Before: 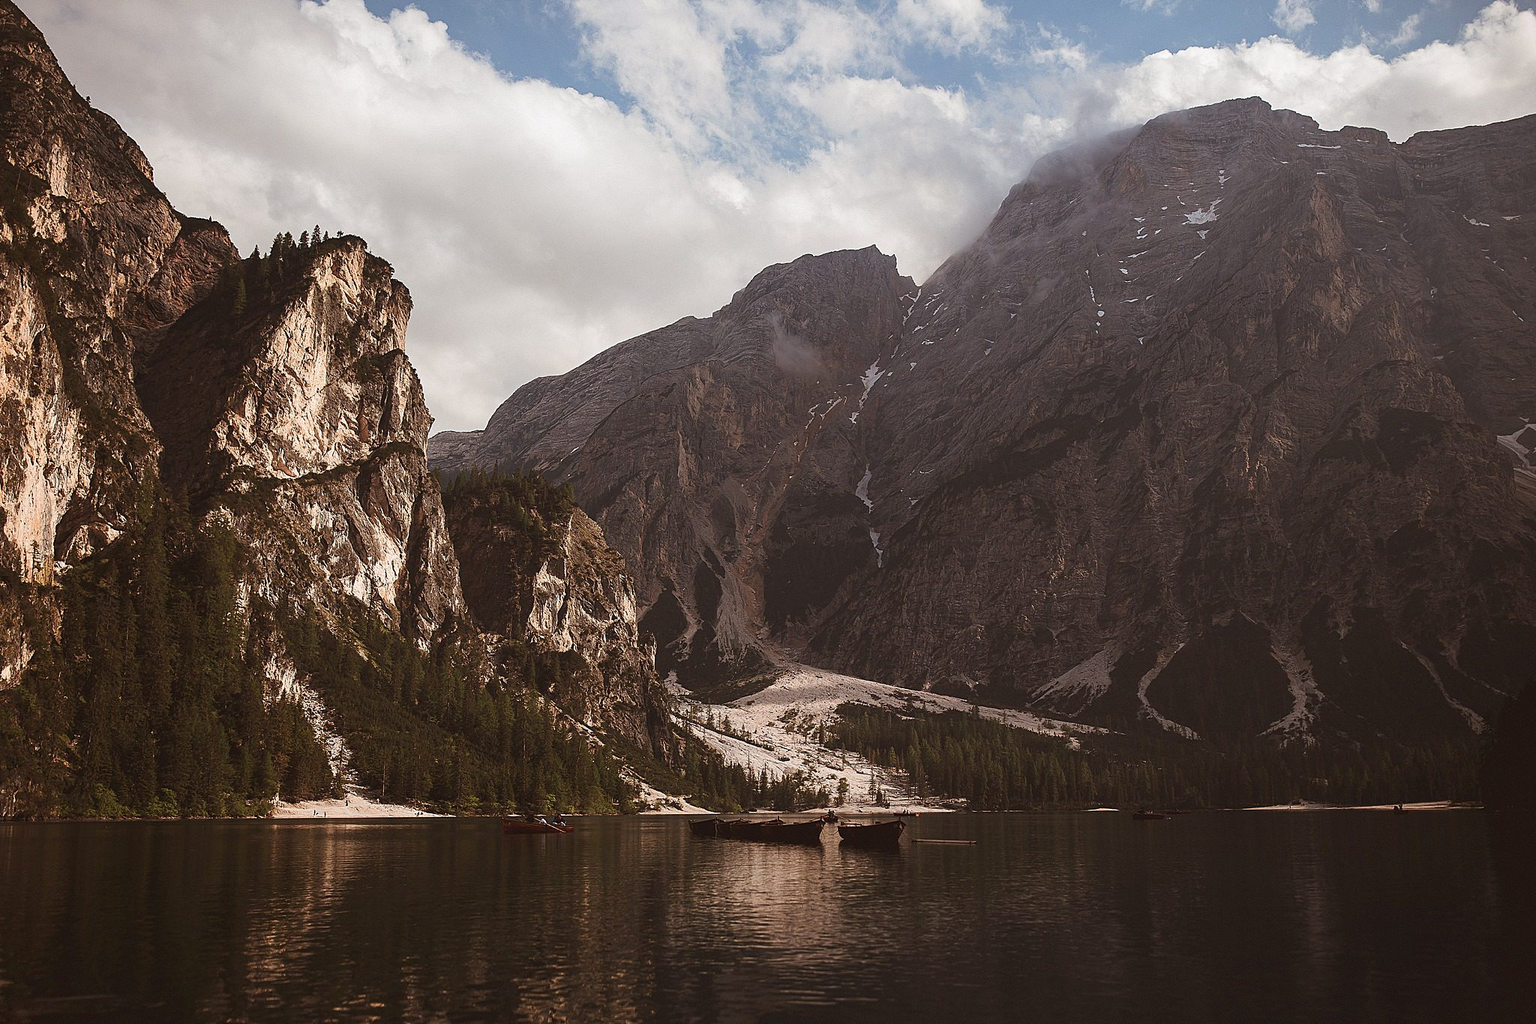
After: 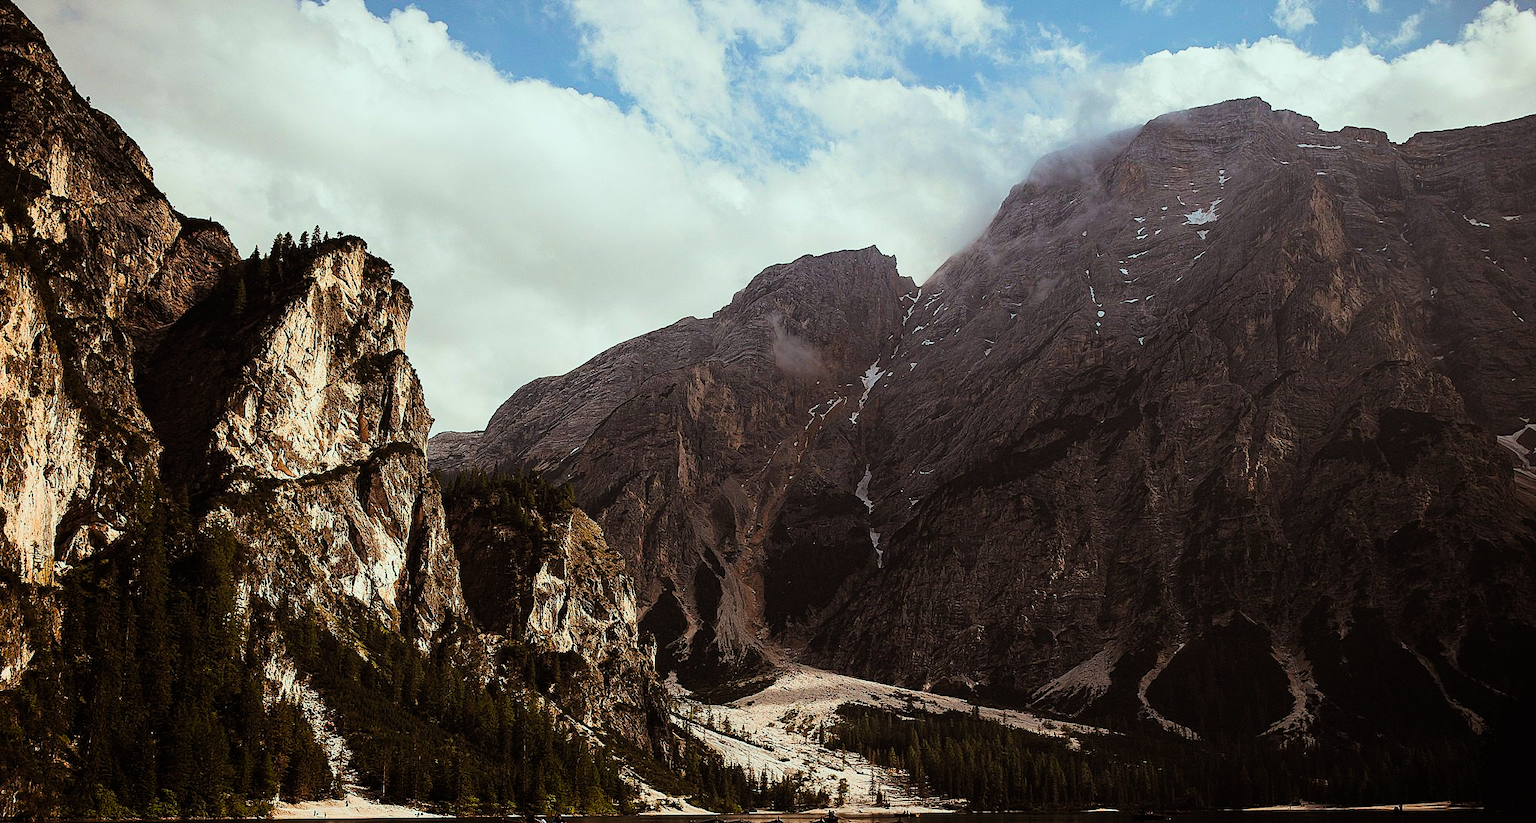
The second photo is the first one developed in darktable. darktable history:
crop: bottom 19.566%
filmic rgb: black relative exposure -7.49 EV, white relative exposure 5 EV, hardness 3.35, contrast 1.298, add noise in highlights 0.001, color science v3 (2019), use custom middle-gray values true, contrast in highlights soft
color balance rgb: highlights gain › luminance 20.004%, highlights gain › chroma 2.705%, highlights gain › hue 172.82°, linear chroma grading › global chroma 14.507%, perceptual saturation grading › global saturation 30.039%, global vibrance 20%
